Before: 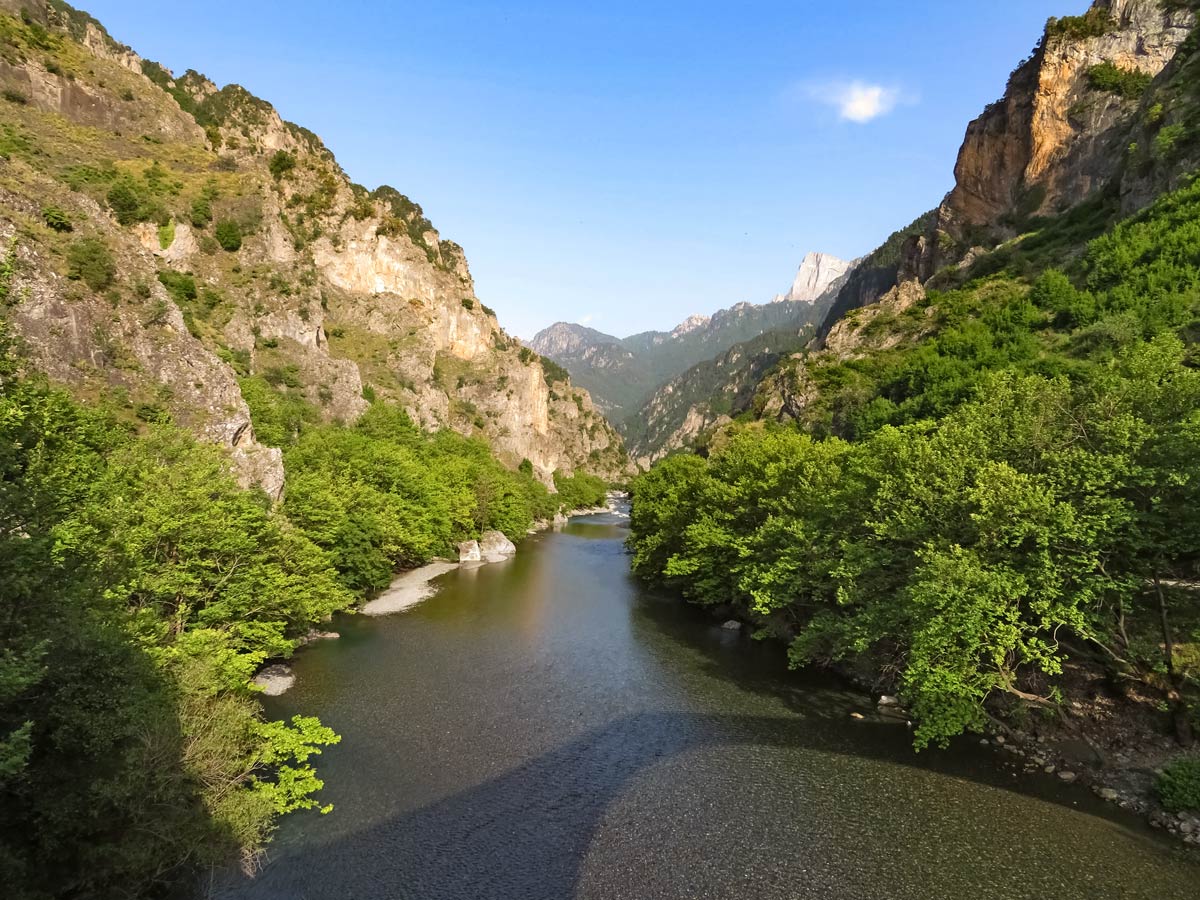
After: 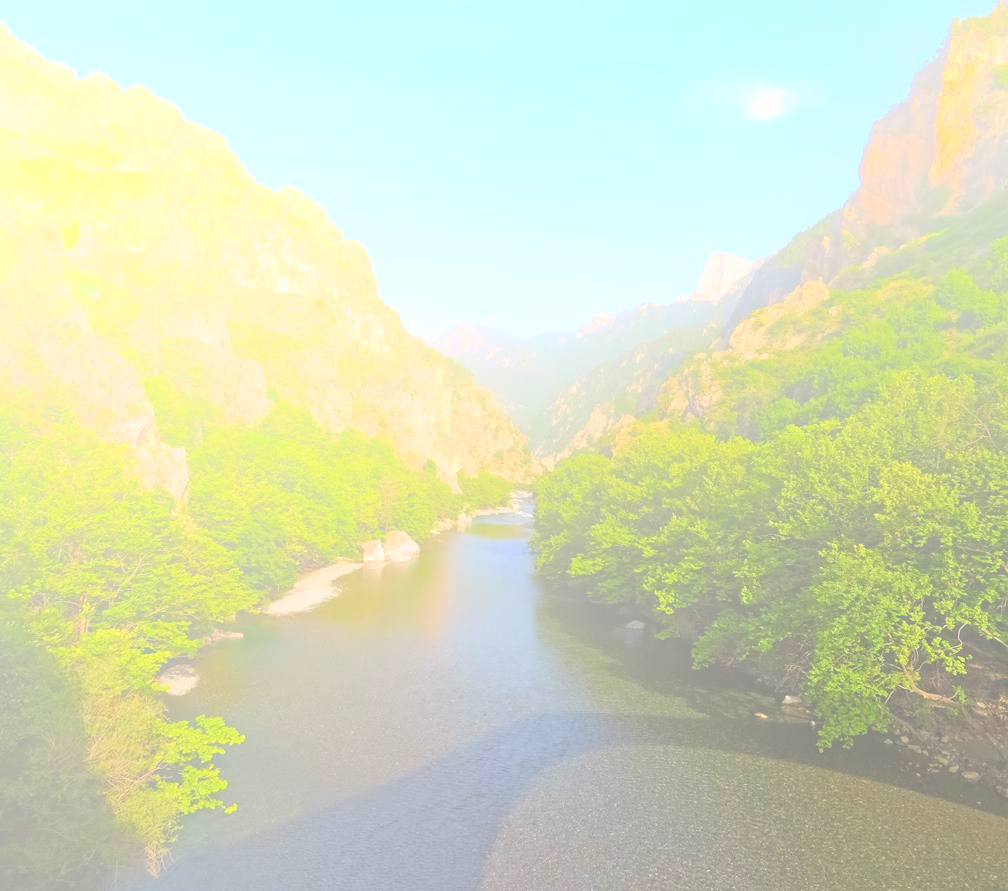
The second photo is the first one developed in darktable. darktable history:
crop: left 8.026%, right 7.374%
bloom: size 70%, threshold 25%, strength 70%
